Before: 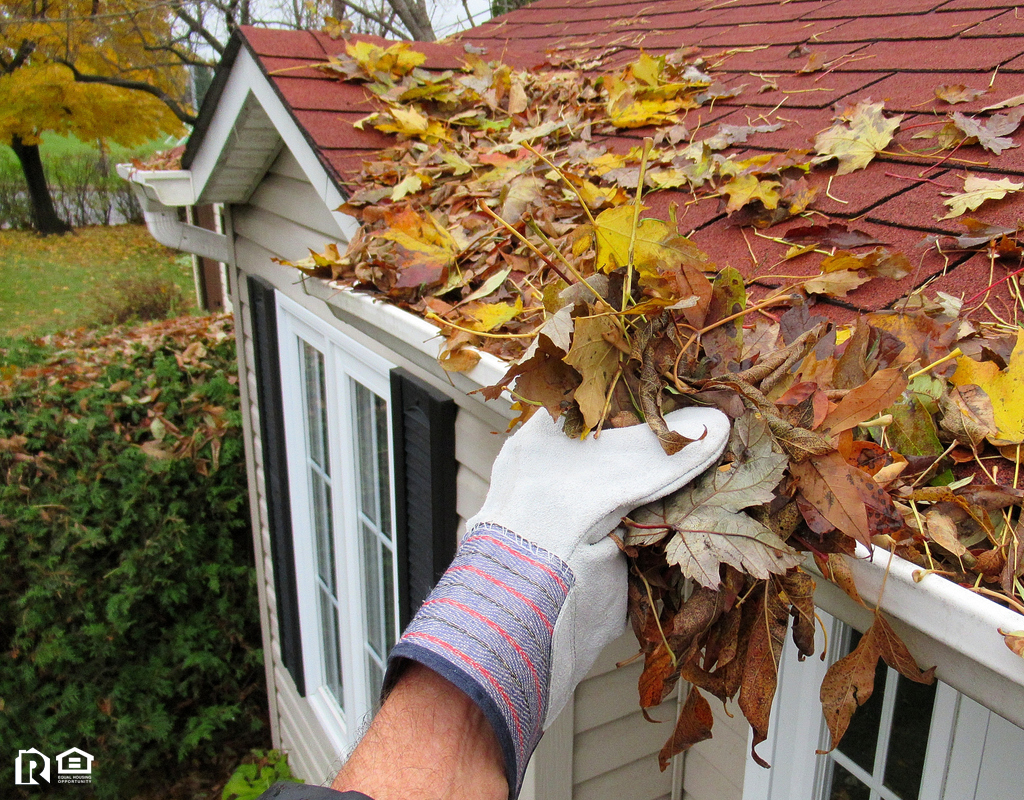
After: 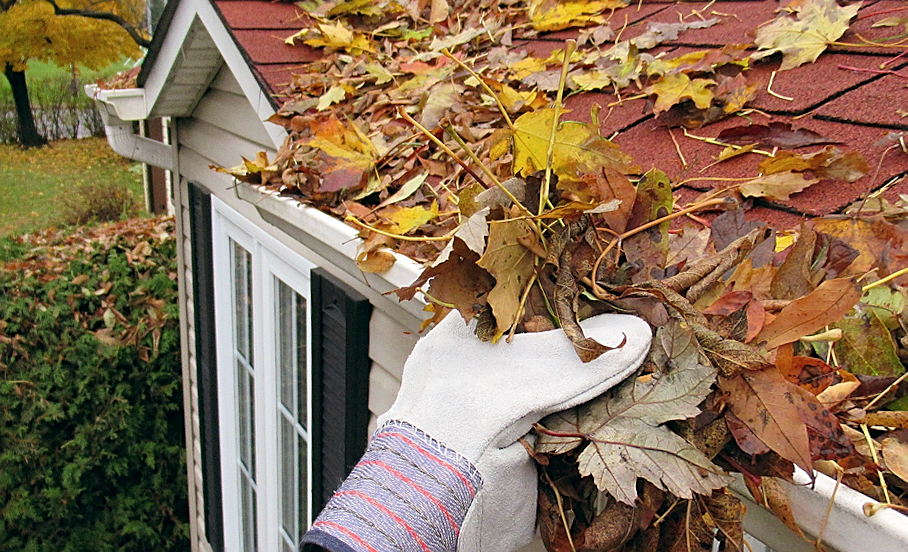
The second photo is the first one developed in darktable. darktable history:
sharpen: on, module defaults
color balance: lift [1, 0.998, 1.001, 1.002], gamma [1, 1.02, 1, 0.98], gain [1, 1.02, 1.003, 0.98]
contrast brightness saturation: saturation -0.05
crop: top 7.49%, right 9.717%, bottom 11.943%
rotate and perspective: rotation 1.69°, lens shift (vertical) -0.023, lens shift (horizontal) -0.291, crop left 0.025, crop right 0.988, crop top 0.092, crop bottom 0.842
